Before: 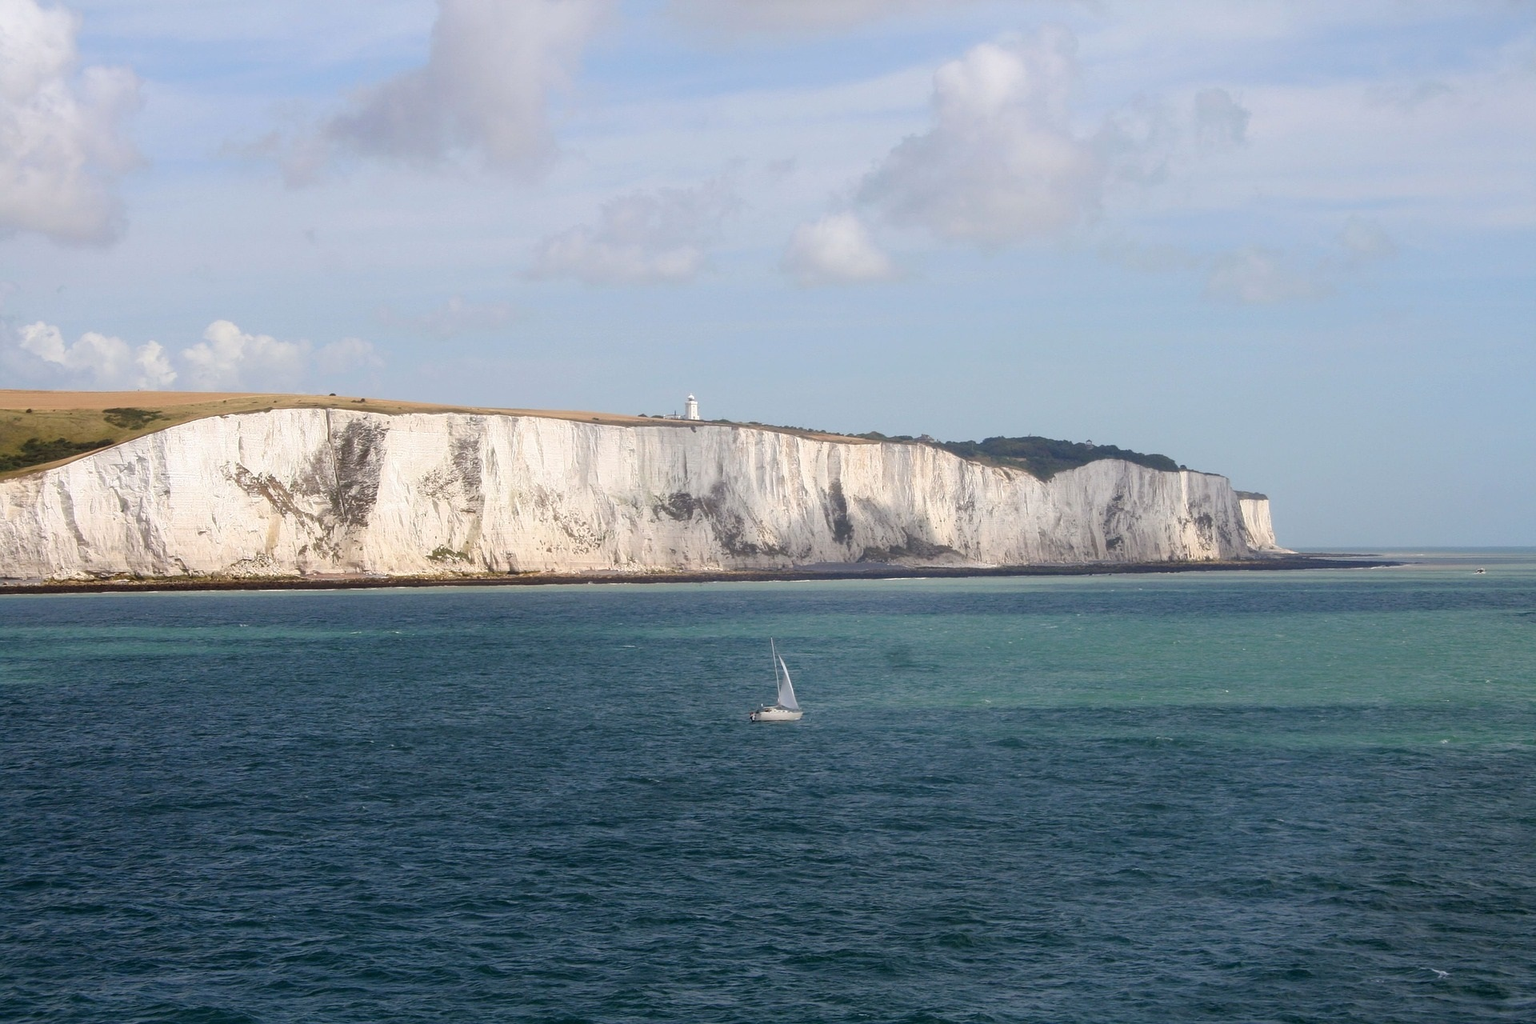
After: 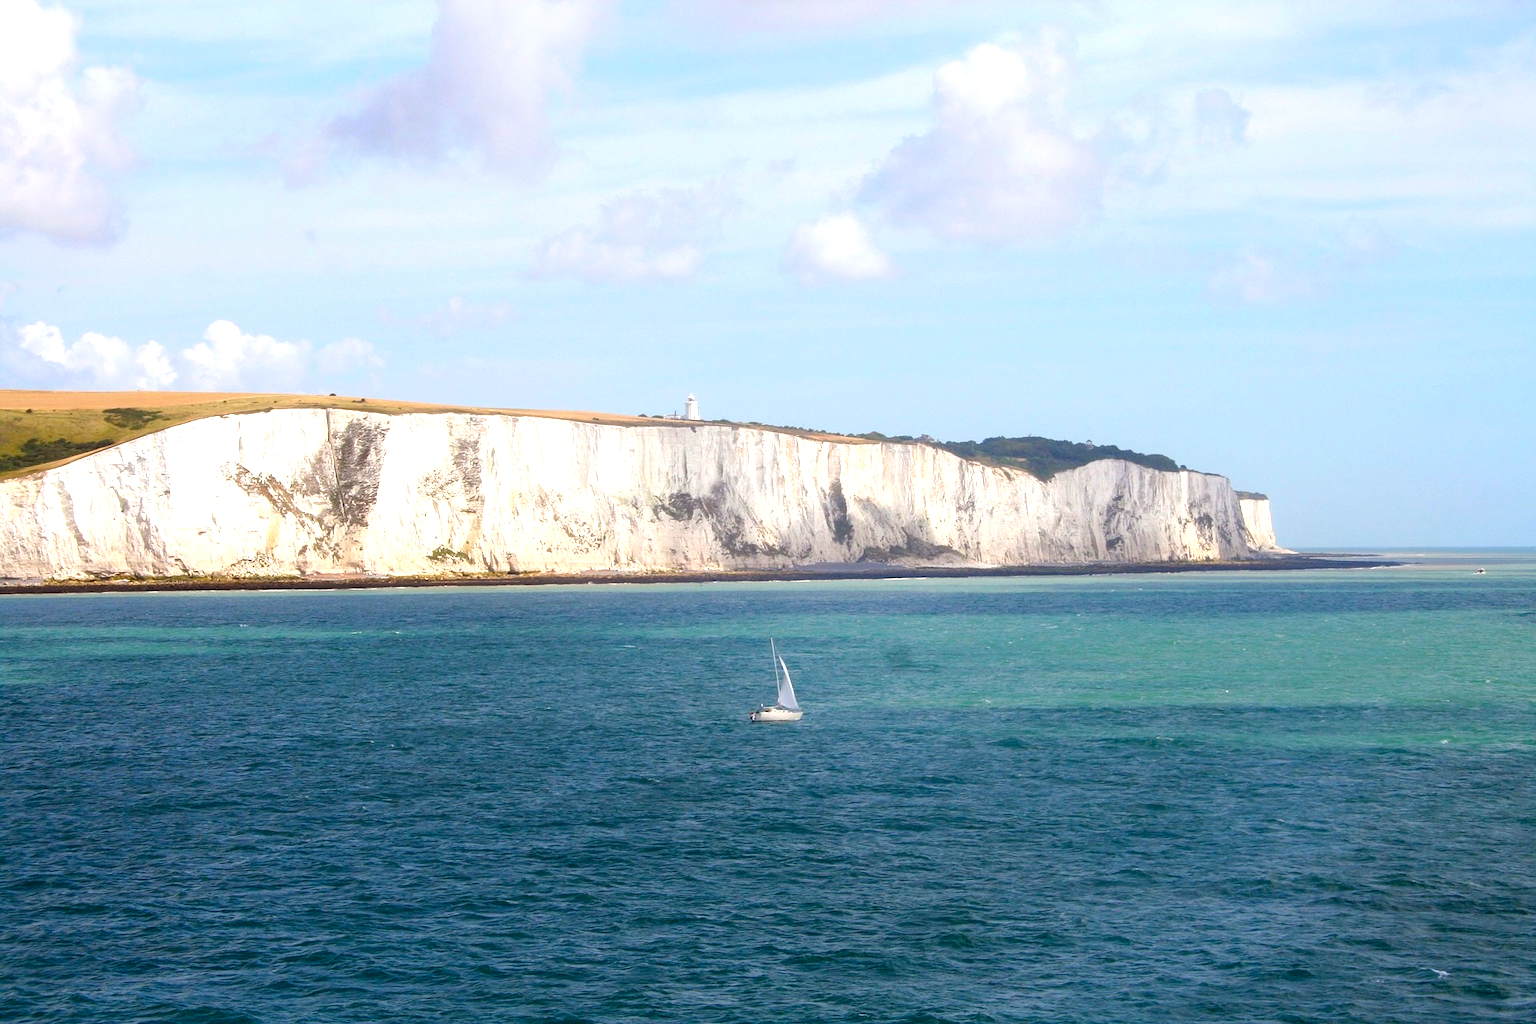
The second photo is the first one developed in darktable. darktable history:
color balance rgb: linear chroma grading › global chroma 25.355%, perceptual saturation grading › global saturation 0.431%, global vibrance 16.551%, saturation formula JzAzBz (2021)
exposure: black level correction 0, exposure 0.701 EV, compensate exposure bias true, compensate highlight preservation false
